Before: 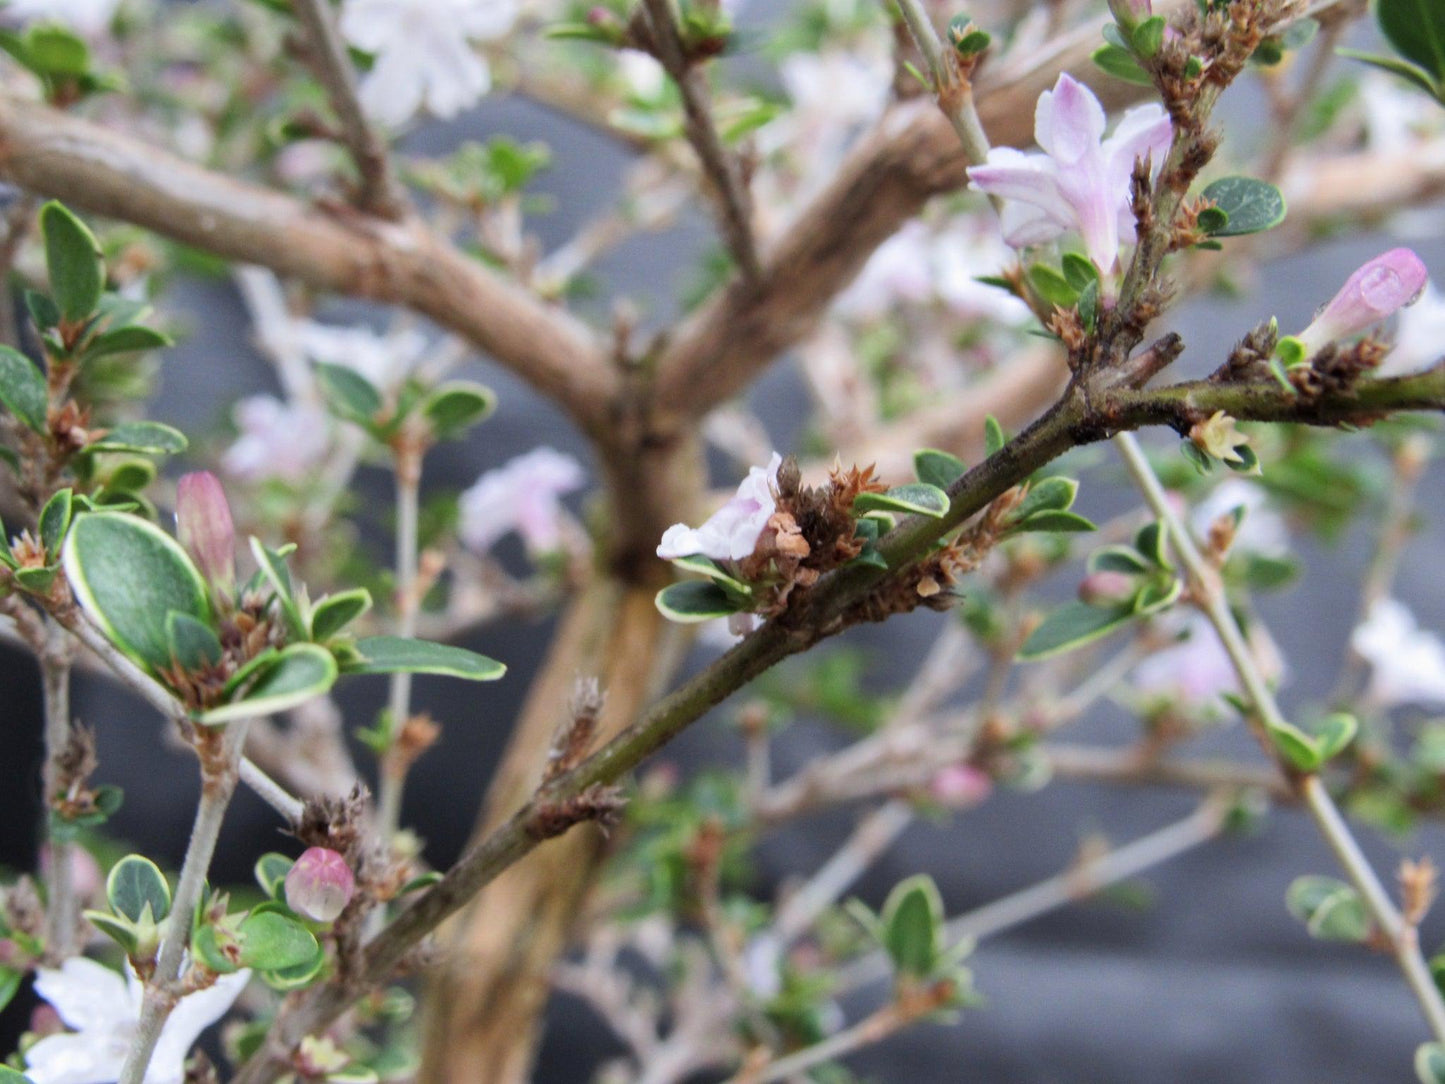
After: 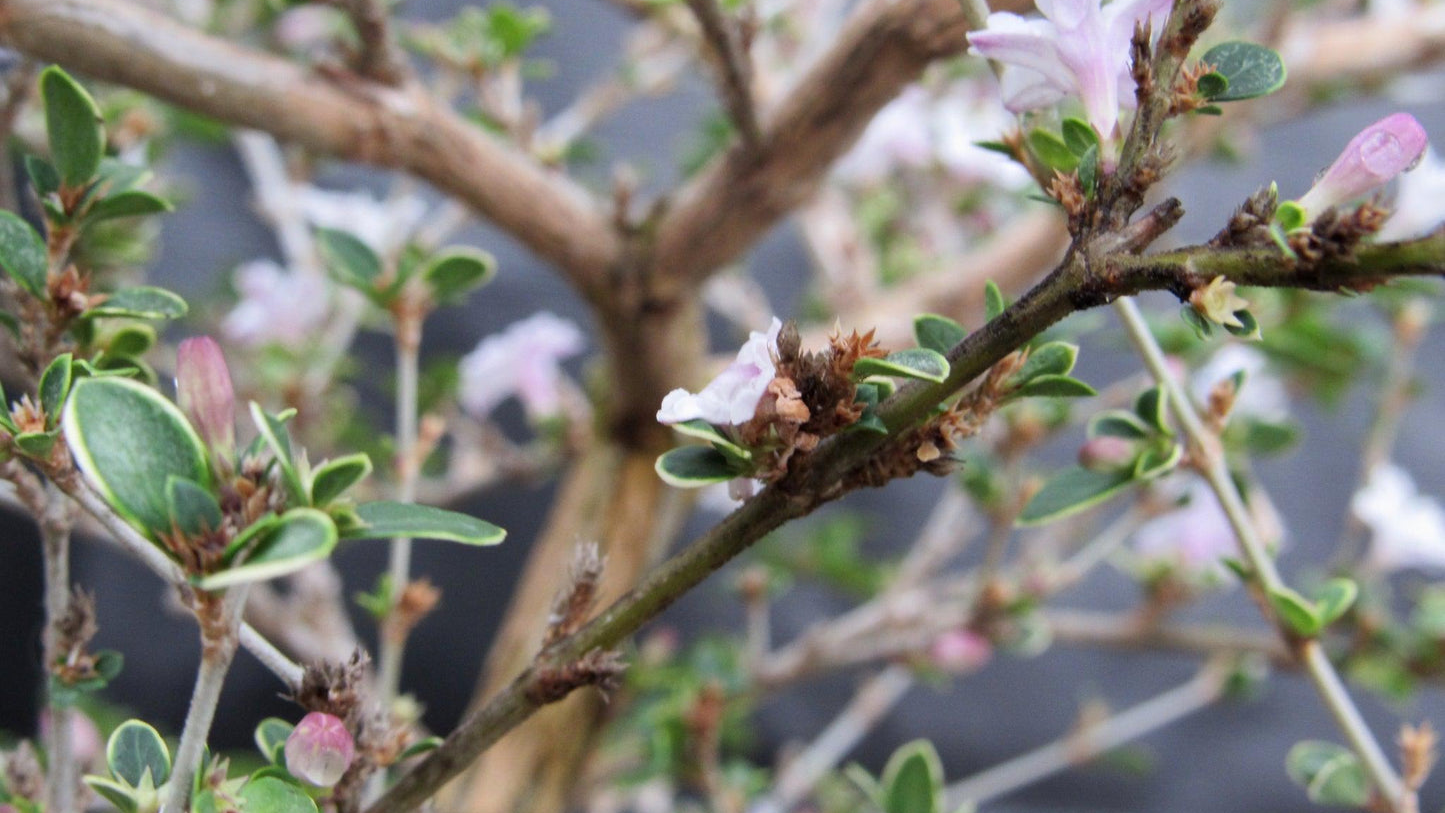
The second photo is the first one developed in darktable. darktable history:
exposure: compensate exposure bias true, compensate highlight preservation false
crop and rotate: top 12.5%, bottom 12.5%
